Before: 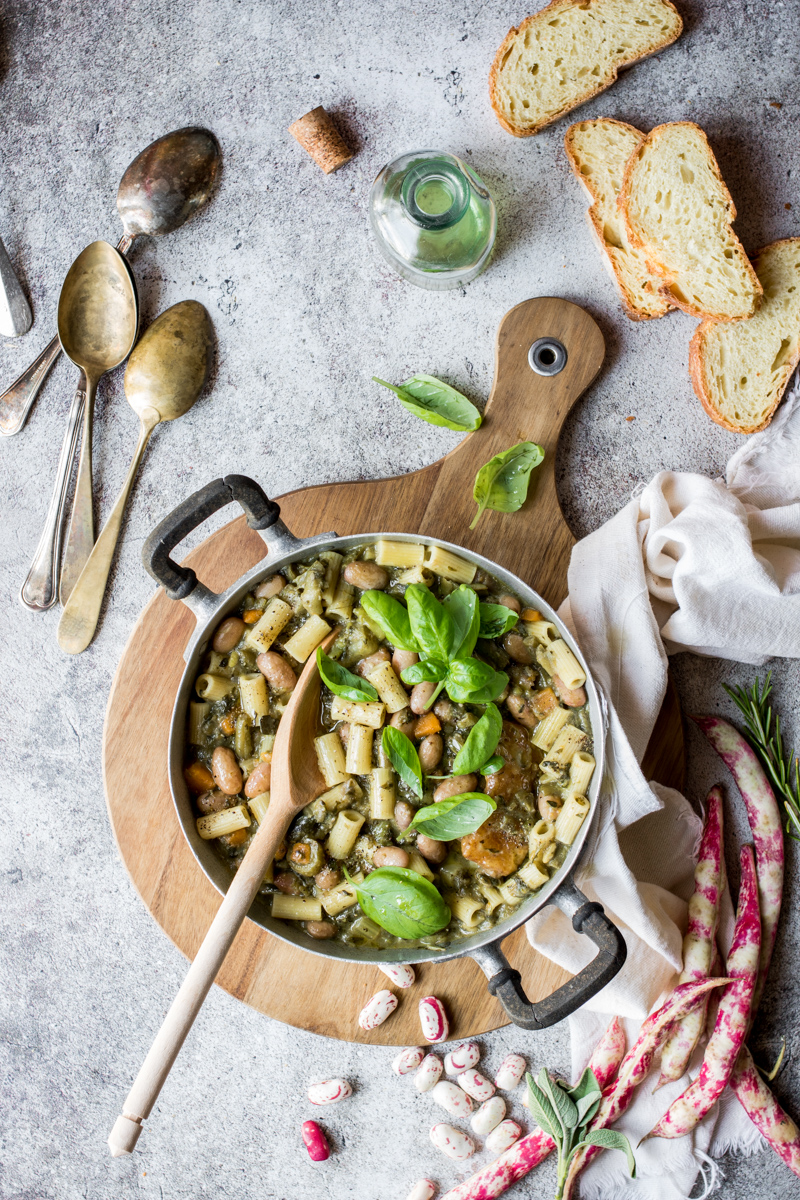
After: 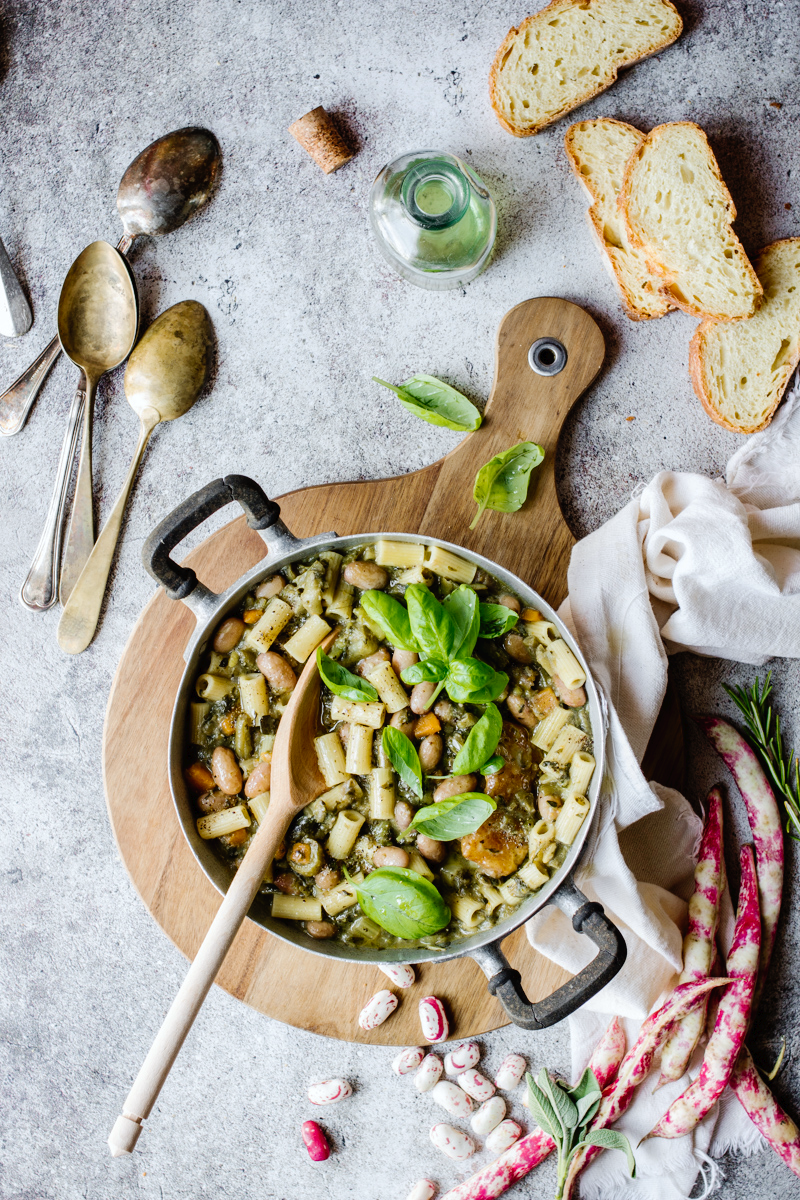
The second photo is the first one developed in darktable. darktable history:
white balance: red 0.986, blue 1.01
tone curve: curves: ch0 [(0, 0) (0.003, 0.016) (0.011, 0.015) (0.025, 0.017) (0.044, 0.026) (0.069, 0.034) (0.1, 0.043) (0.136, 0.068) (0.177, 0.119) (0.224, 0.175) (0.277, 0.251) (0.335, 0.328) (0.399, 0.415) (0.468, 0.499) (0.543, 0.58) (0.623, 0.659) (0.709, 0.731) (0.801, 0.807) (0.898, 0.895) (1, 1)], preserve colors none
